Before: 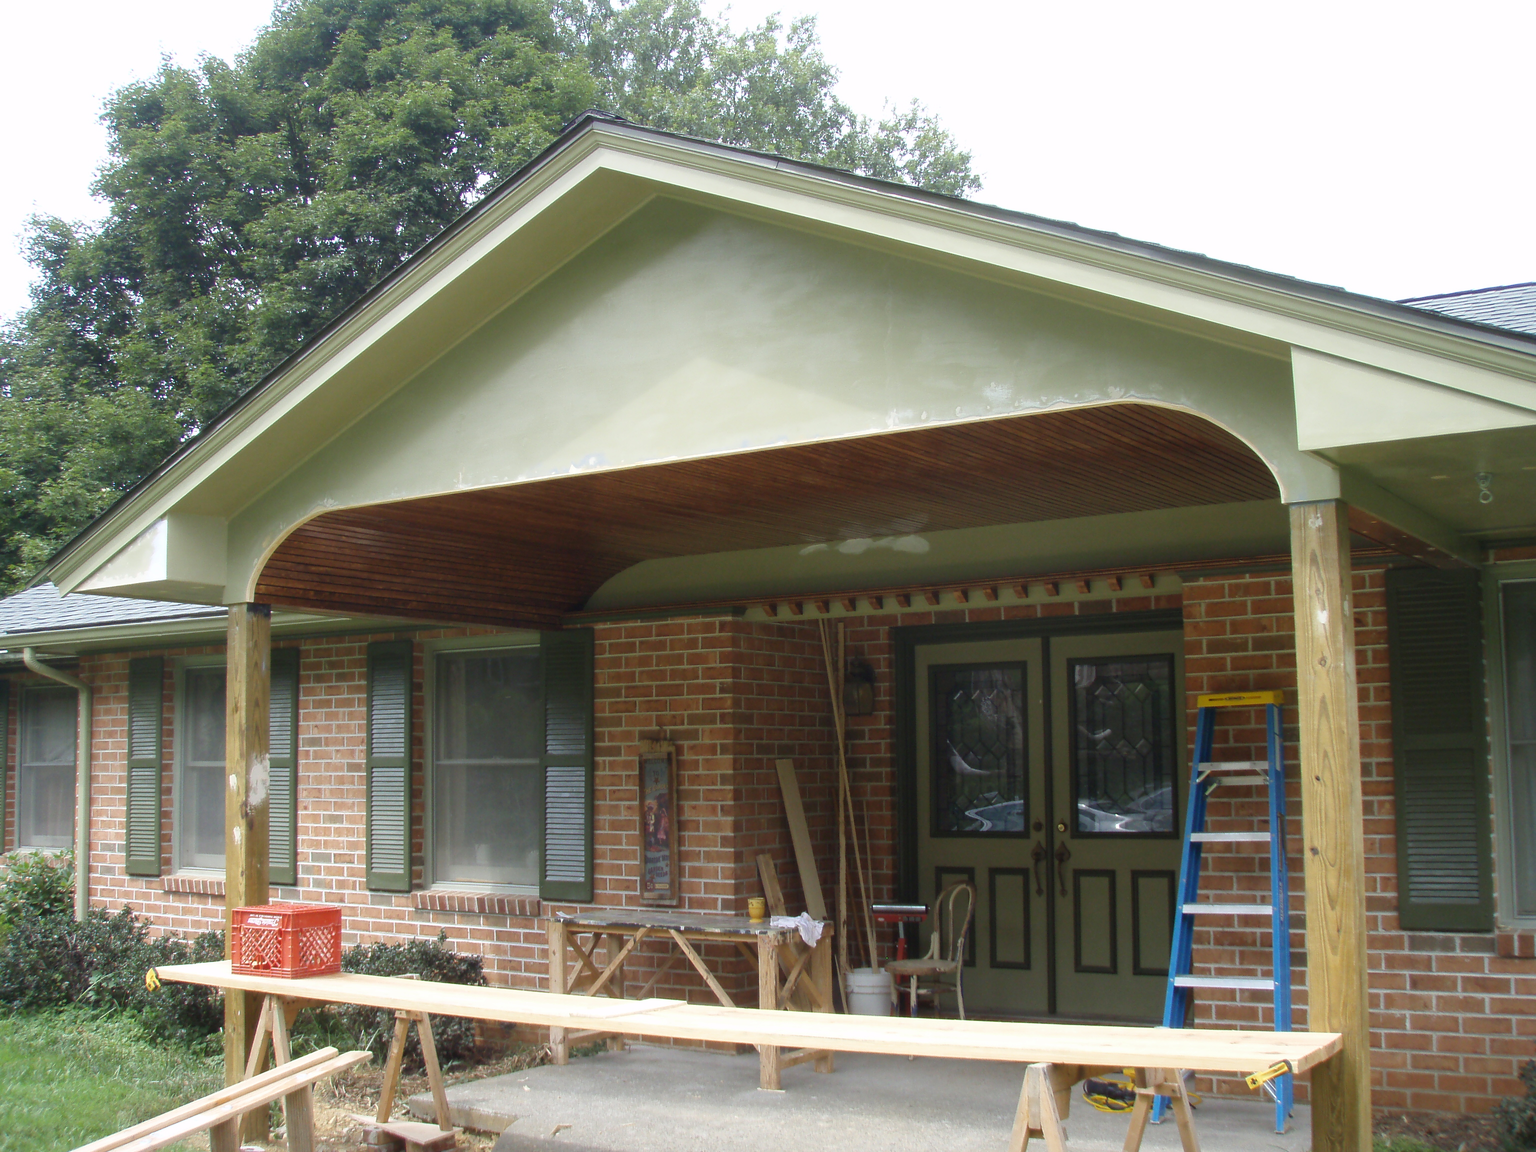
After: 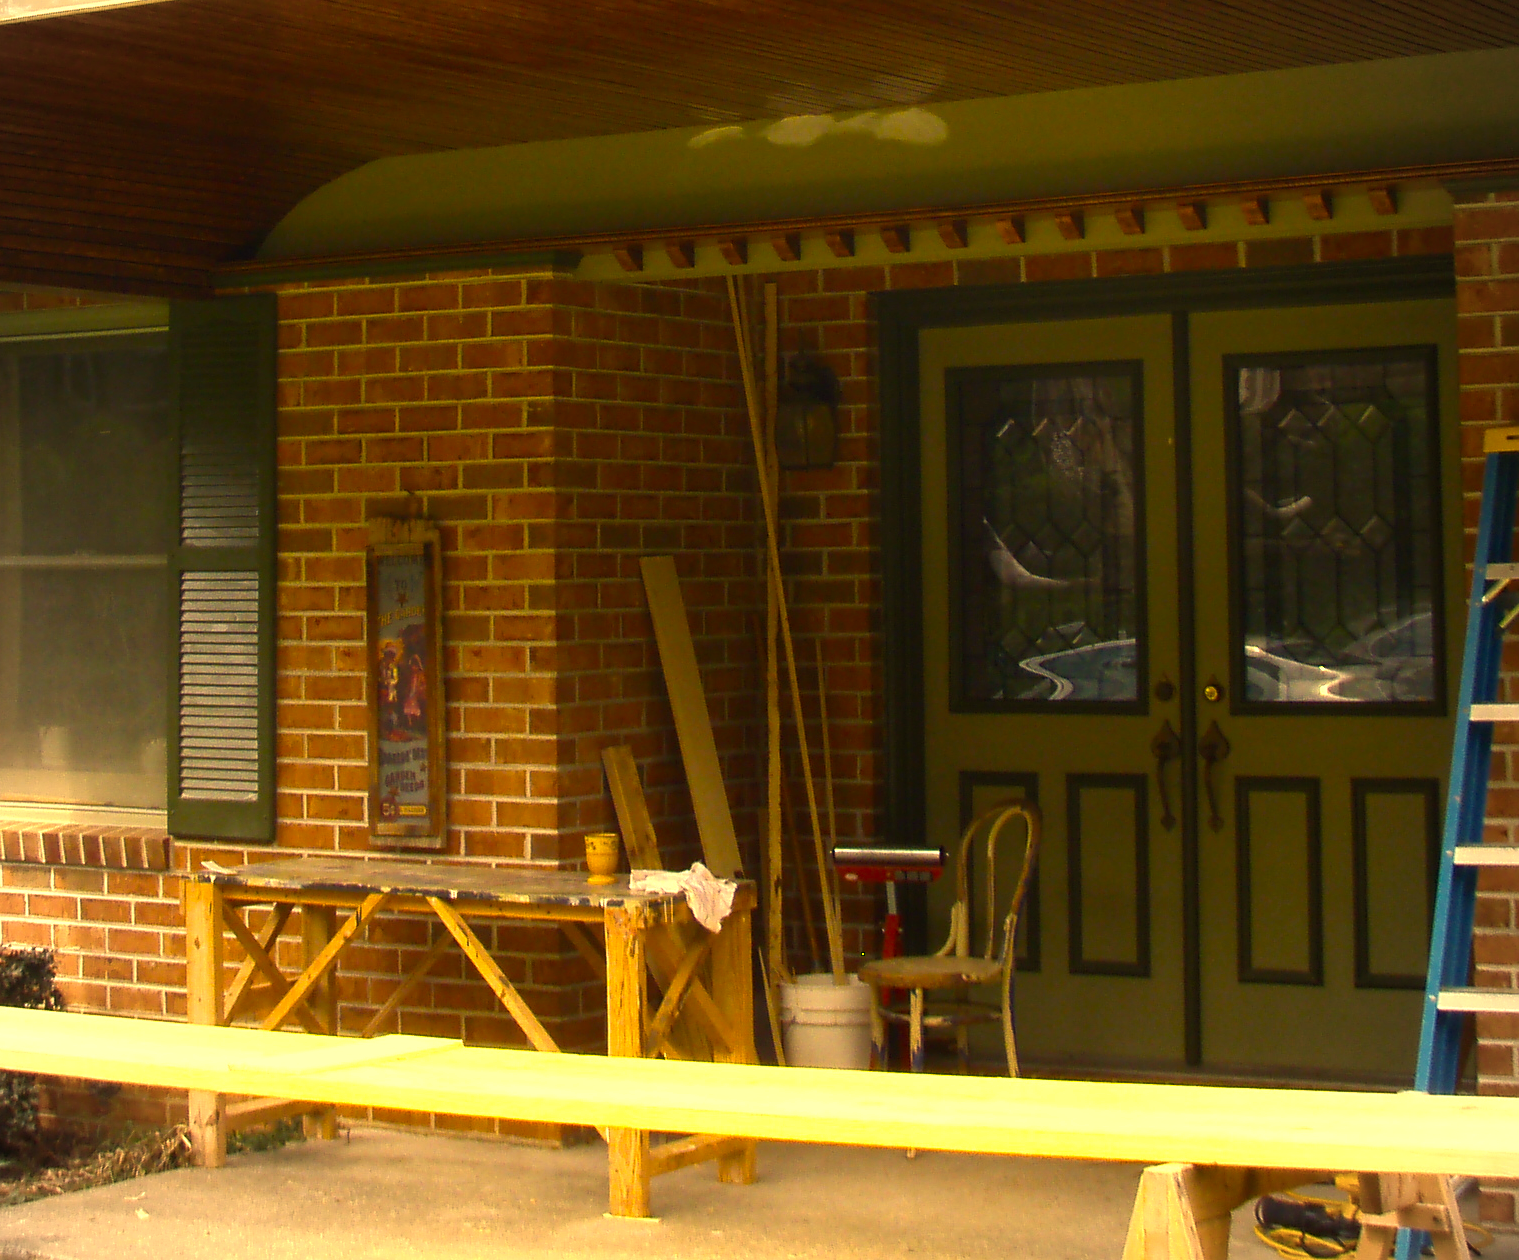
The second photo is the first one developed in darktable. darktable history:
color correction: highlights a* 17.88, highlights b* 18.79
white balance: red 1.08, blue 0.791
crop: left 29.672%, top 41.786%, right 20.851%, bottom 3.487%
shadows and highlights: shadows -12.5, white point adjustment 4, highlights 28.33
color balance rgb: linear chroma grading › global chroma 9%, perceptual saturation grading › global saturation 36%, perceptual brilliance grading › global brilliance 15%, perceptual brilliance grading › shadows -35%, global vibrance 15%
sharpen: amount 0.2
vignetting: fall-off radius 81.94%
